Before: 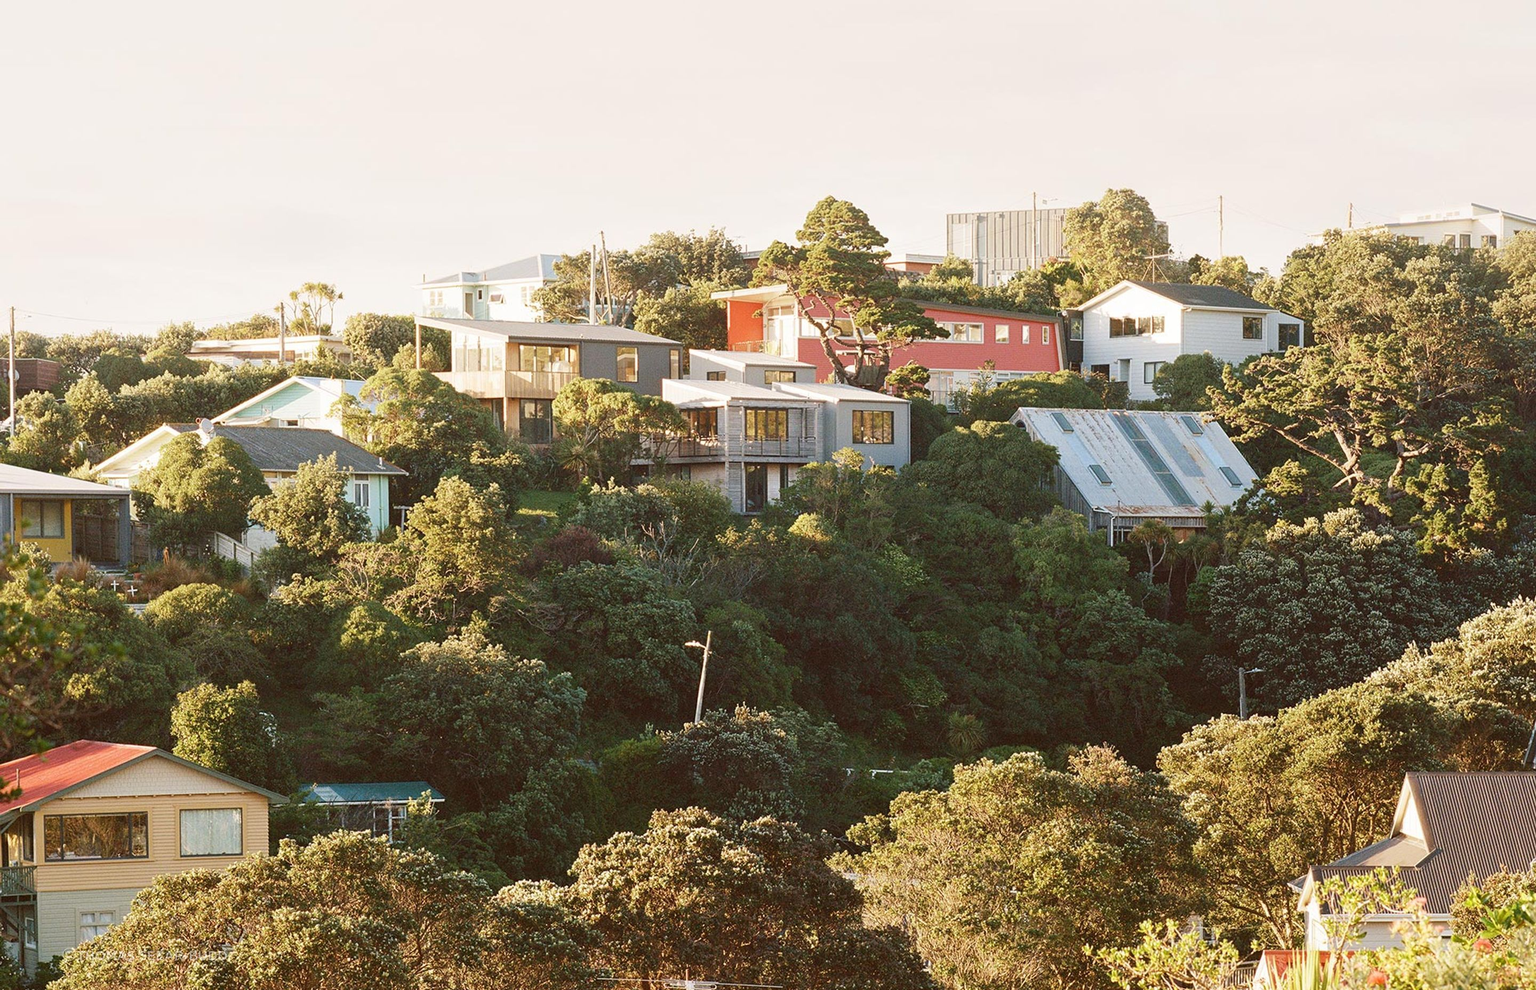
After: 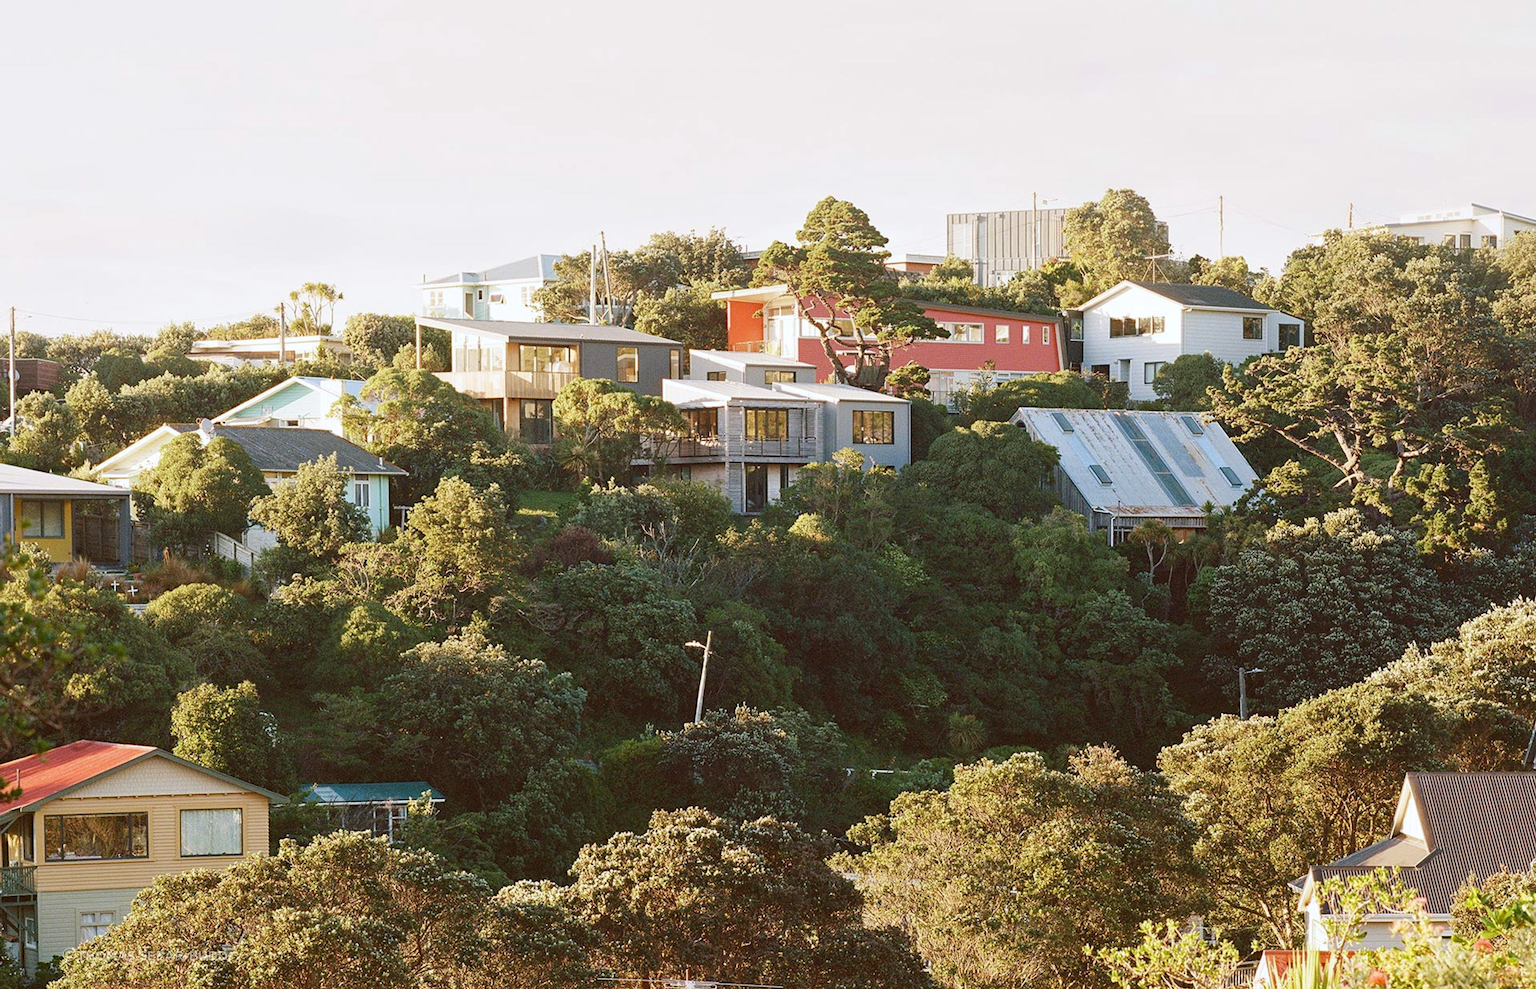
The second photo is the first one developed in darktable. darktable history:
white balance: red 0.98, blue 1.034
haze removal: compatibility mode true, adaptive false
